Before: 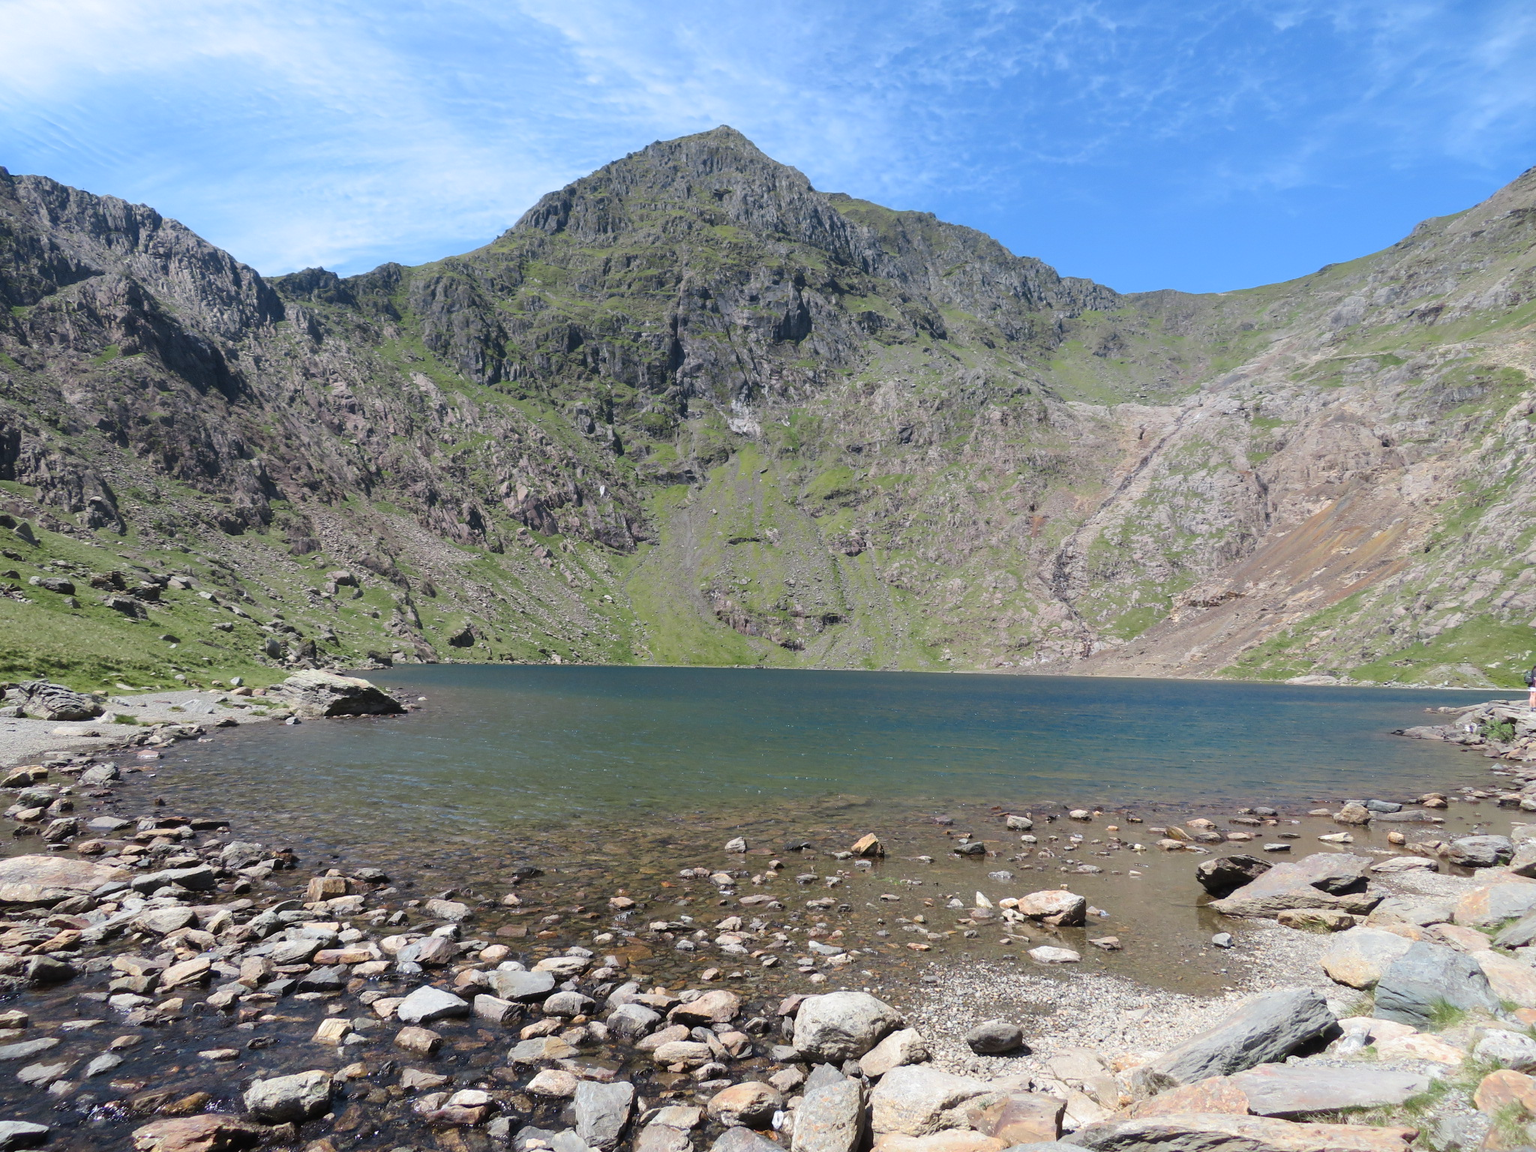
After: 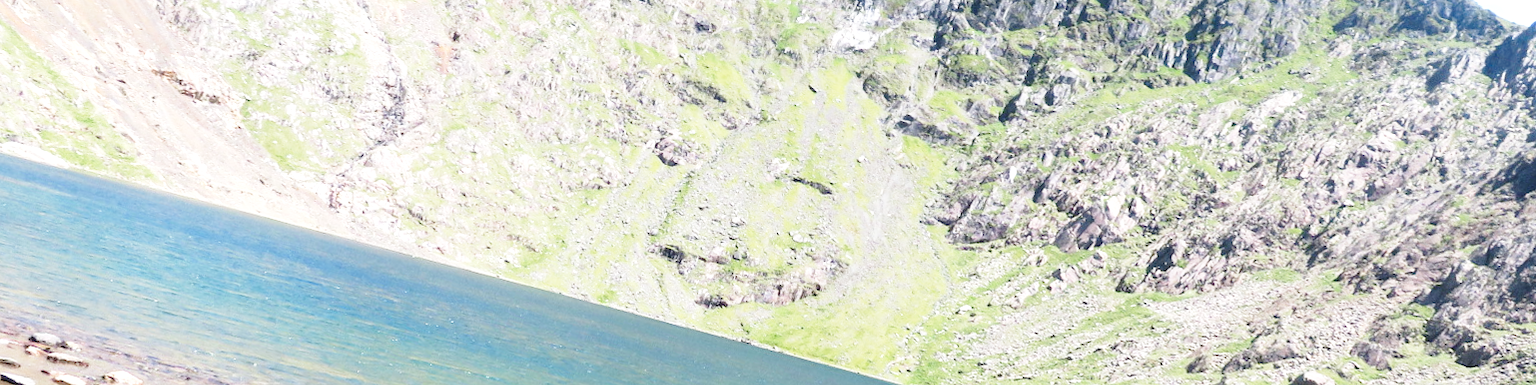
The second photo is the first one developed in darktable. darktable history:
exposure: black level correction 0, exposure 1.1 EV, compensate exposure bias true, compensate highlight preservation false
base curve: curves: ch0 [(0, 0) (0.028, 0.03) (0.121, 0.232) (0.46, 0.748) (0.859, 0.968) (1, 1)], preserve colors none
crop and rotate: angle 16.12°, top 30.835%, bottom 35.653%
